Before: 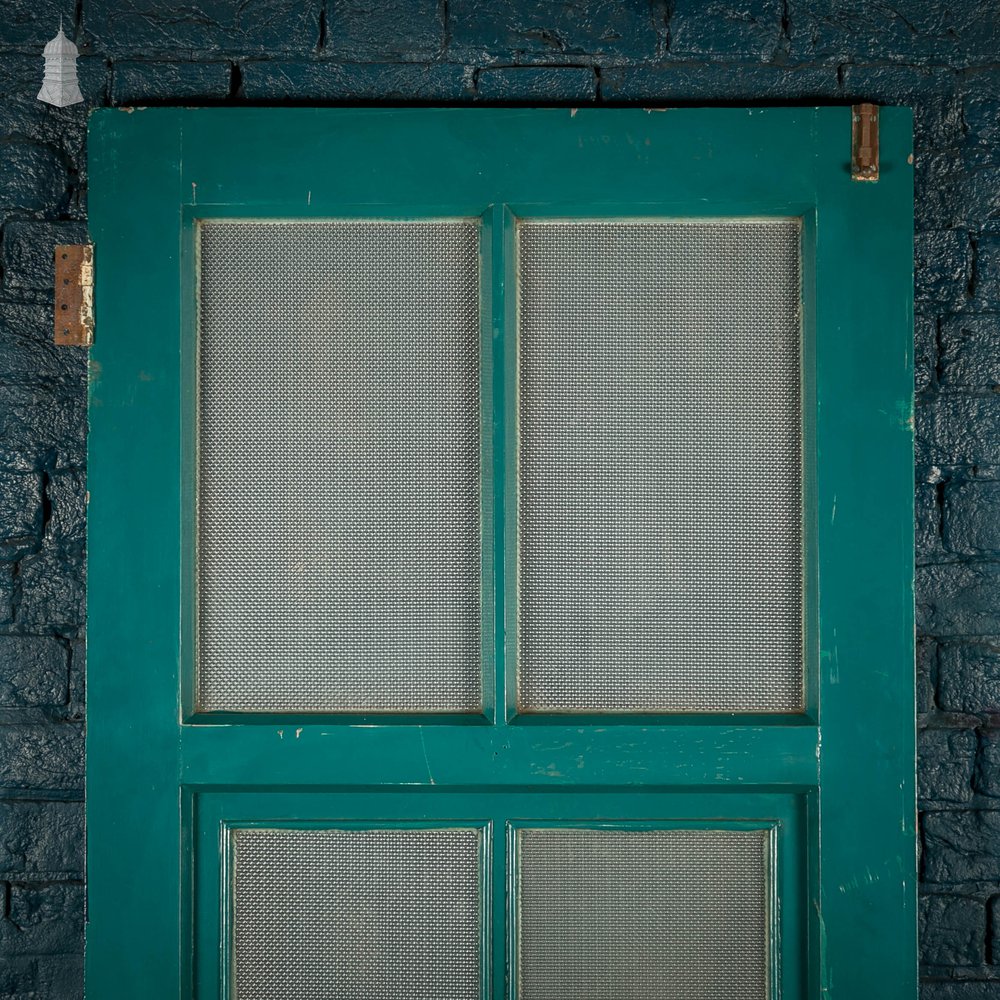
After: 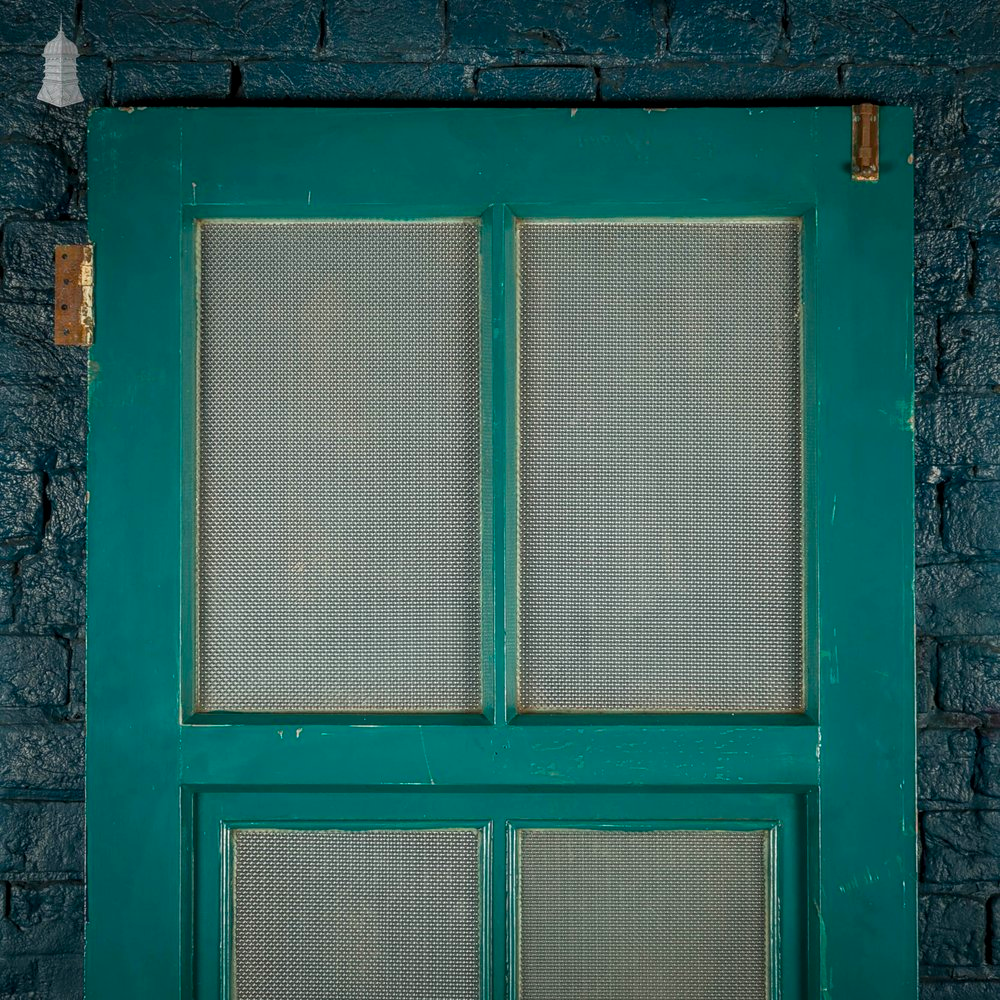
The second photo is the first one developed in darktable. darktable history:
local contrast: detail 110%
color balance rgb: perceptual saturation grading › global saturation 20%, global vibrance 20%
